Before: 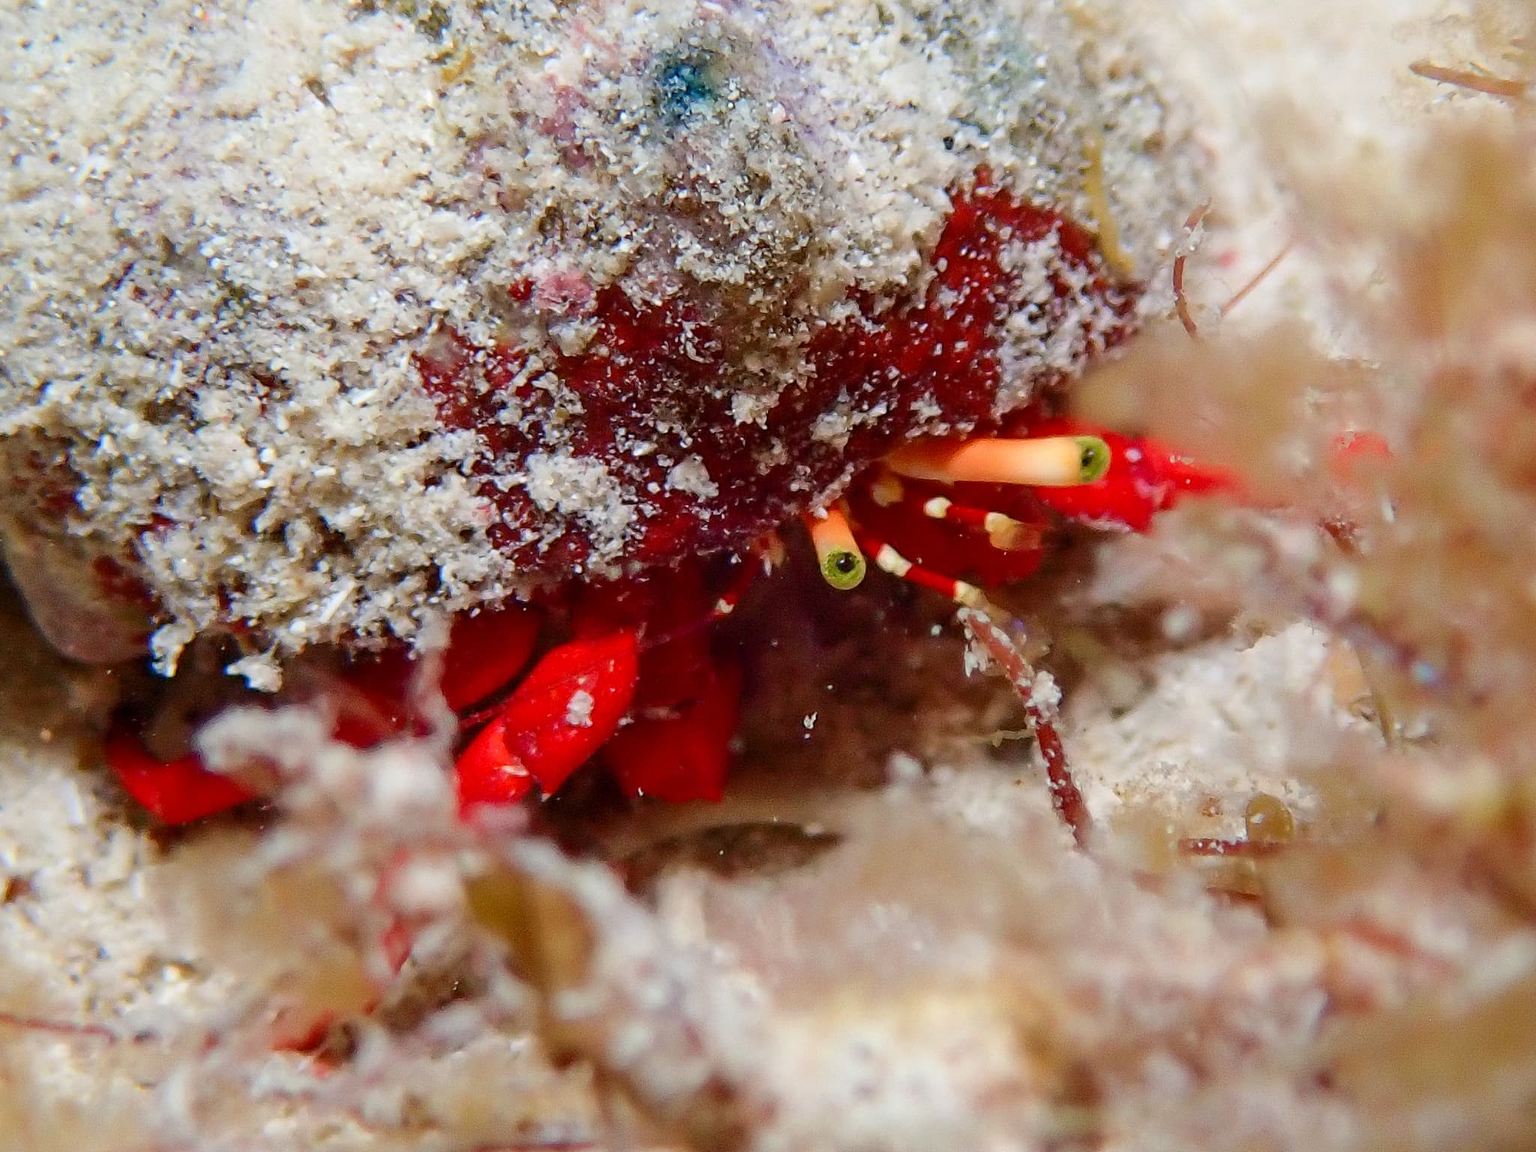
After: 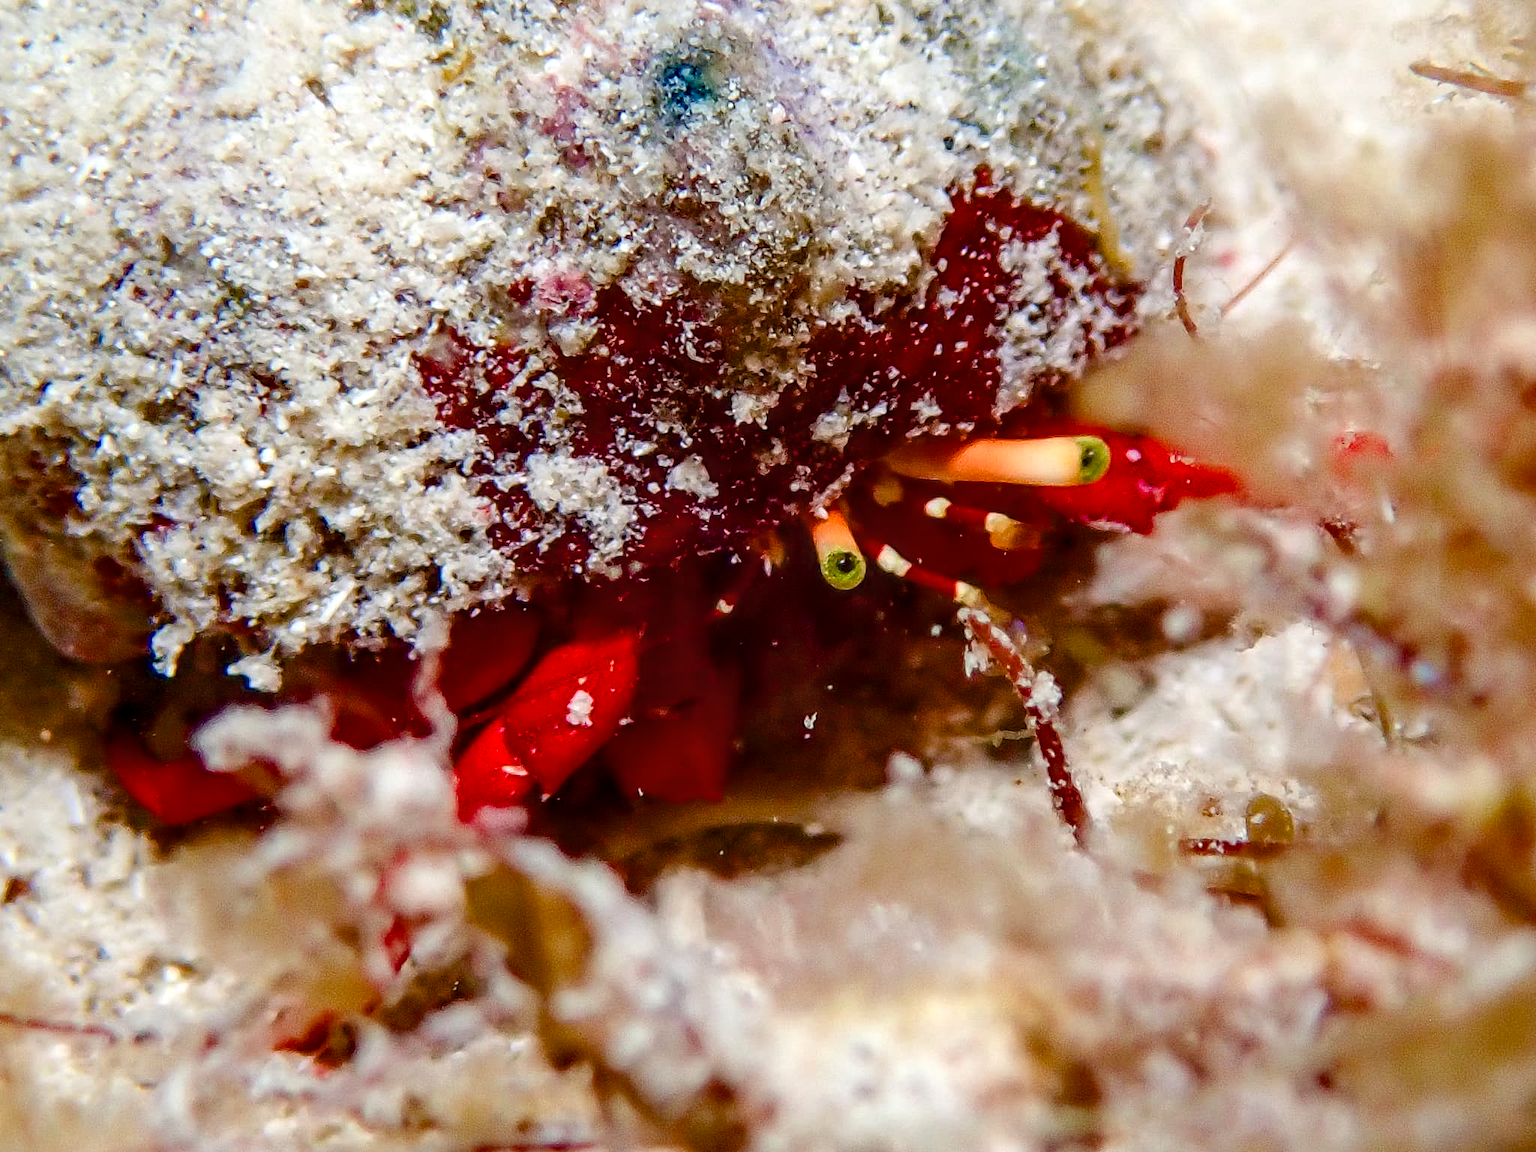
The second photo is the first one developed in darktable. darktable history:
color balance rgb: perceptual saturation grading › global saturation 20%, perceptual saturation grading › highlights -25.742%, perceptual saturation grading › shadows 26.215%, perceptual brilliance grading › global brilliance 10.034%, saturation formula JzAzBz (2021)
local contrast: on, module defaults
